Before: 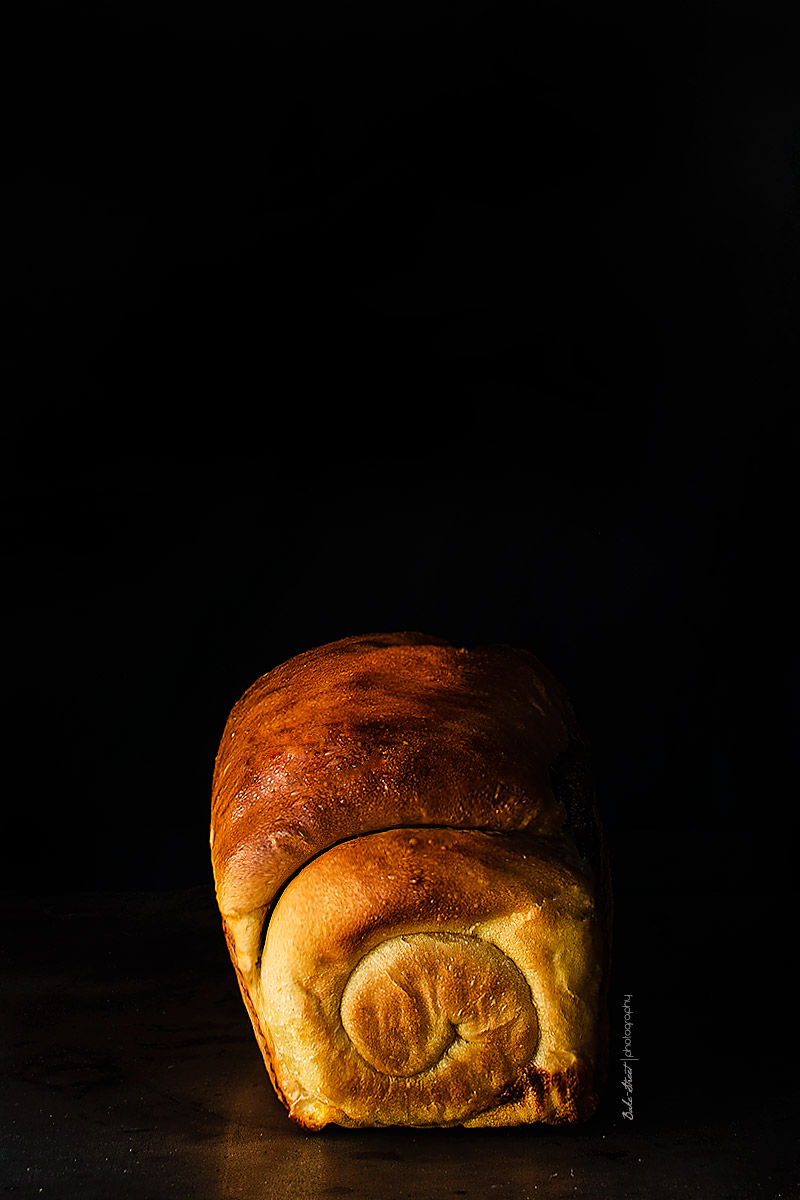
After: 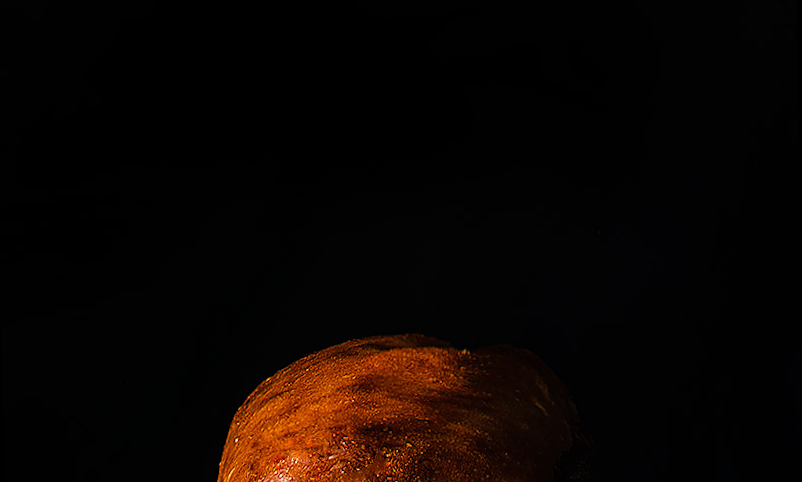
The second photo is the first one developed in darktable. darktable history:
crop and rotate: top 23.84%, bottom 34.294%
rotate and perspective: rotation -1°, crop left 0.011, crop right 0.989, crop top 0.025, crop bottom 0.975
